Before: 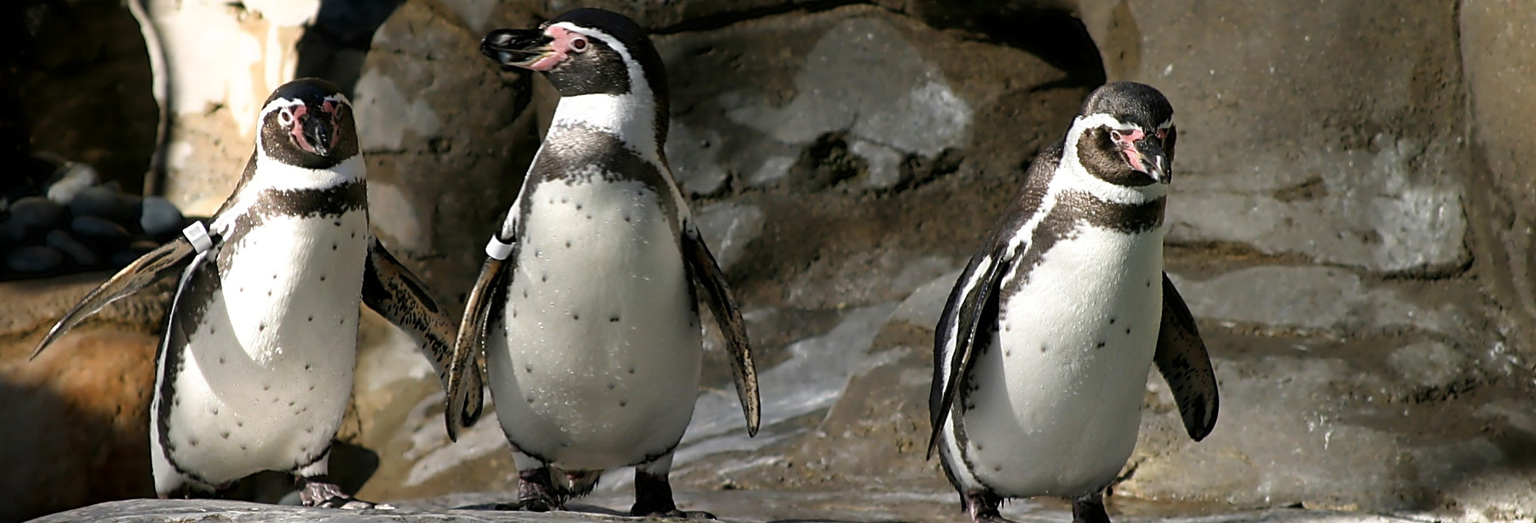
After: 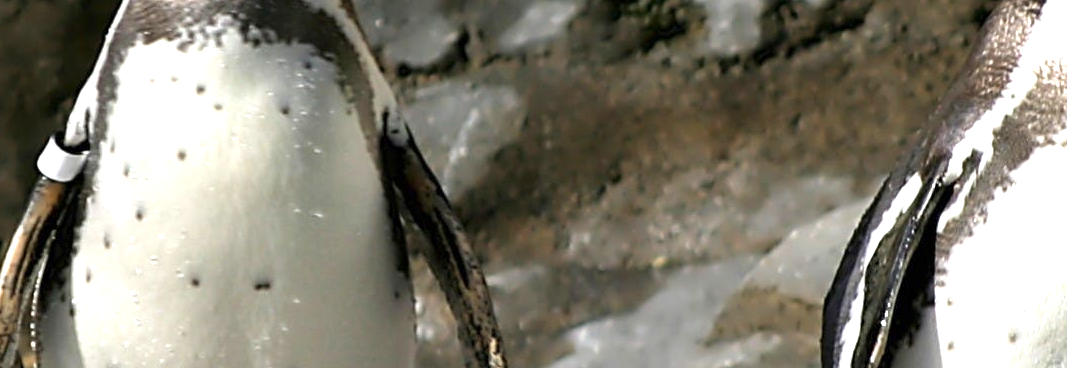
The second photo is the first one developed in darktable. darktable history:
crop: left 30.233%, top 29.852%, right 30.03%, bottom 29.83%
exposure: exposure 1 EV, compensate highlight preservation false
